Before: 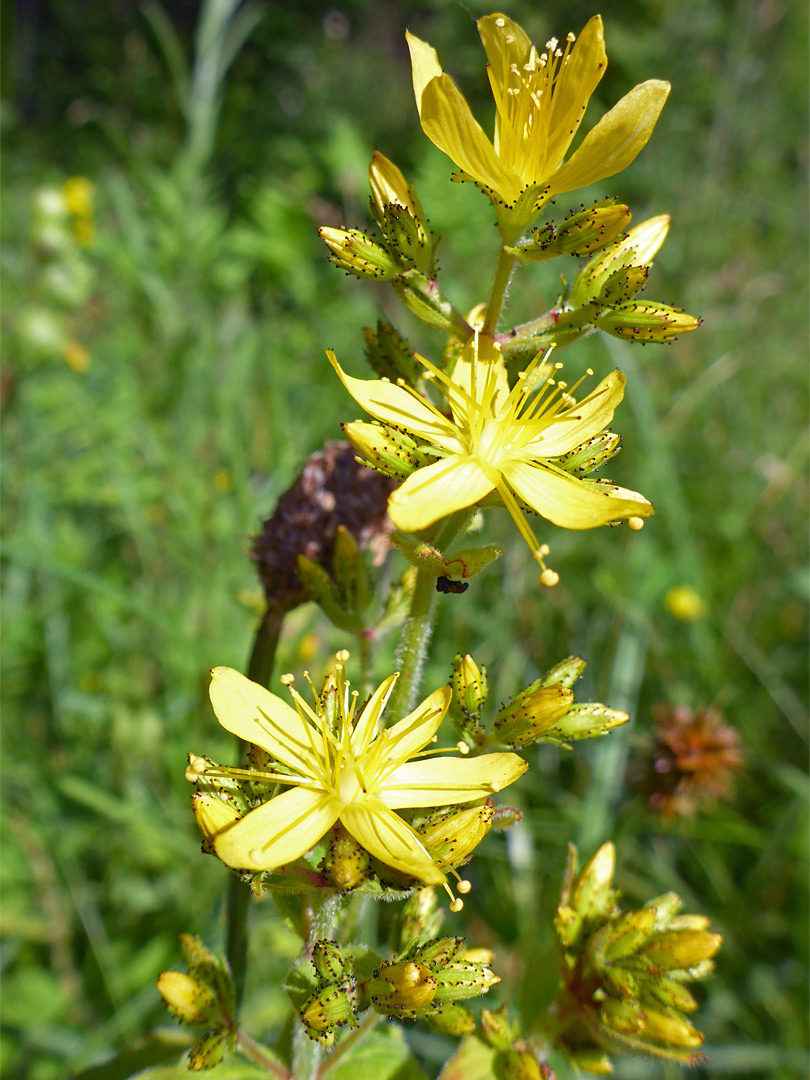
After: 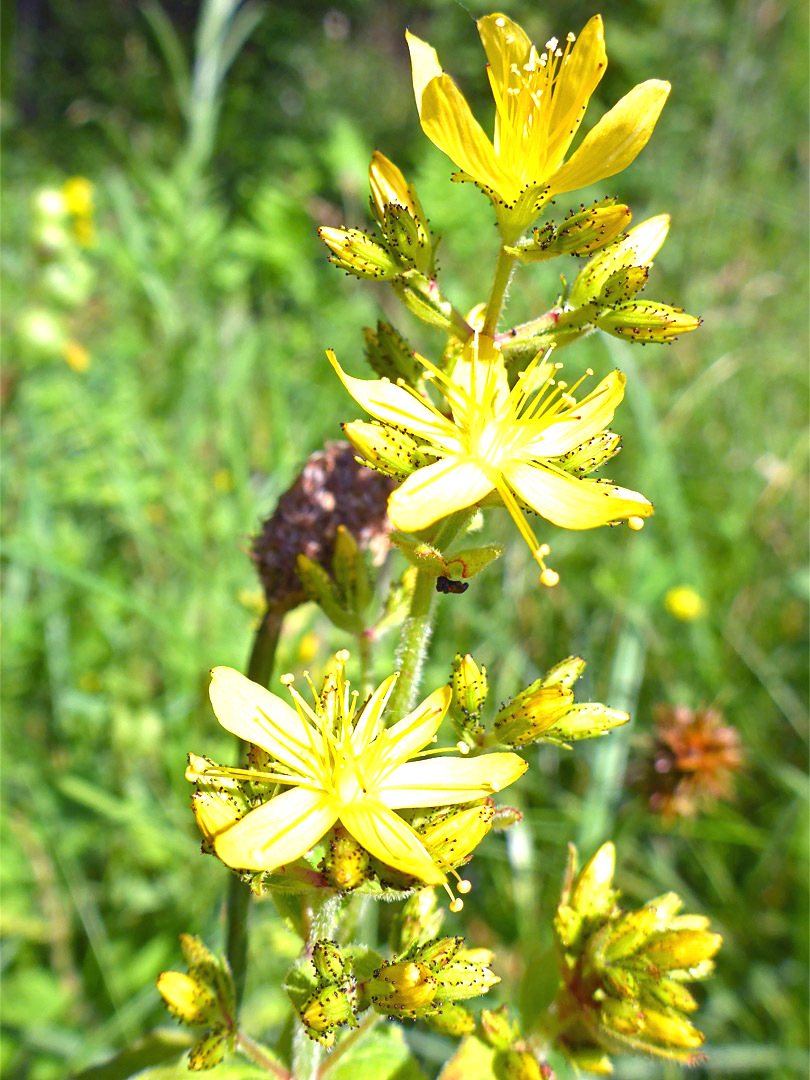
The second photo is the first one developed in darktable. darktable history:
exposure: black level correction 0, exposure 1.001 EV, compensate highlight preservation false
